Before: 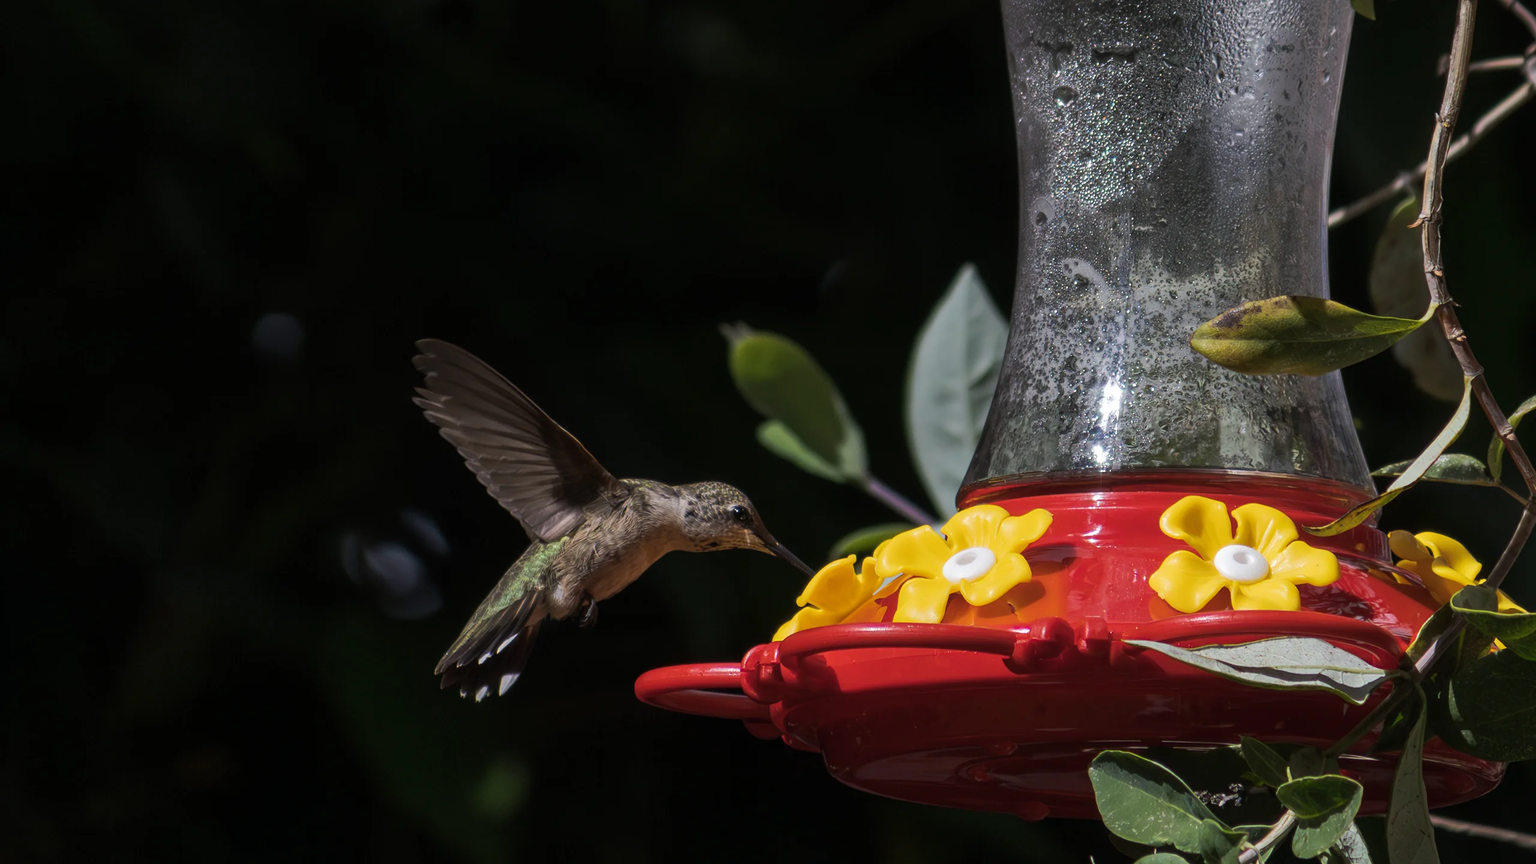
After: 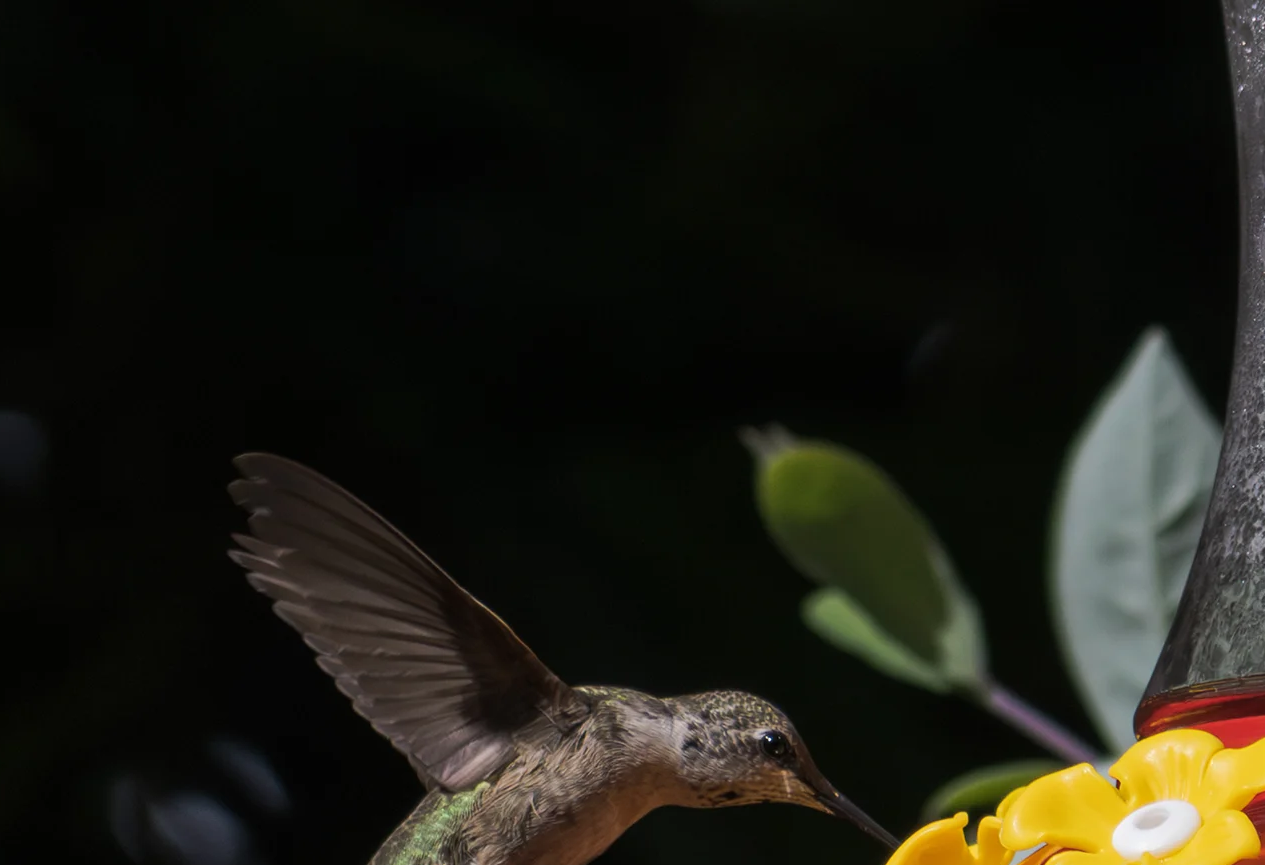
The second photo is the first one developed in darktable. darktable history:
crop: left 17.95%, top 7.81%, right 32.632%, bottom 32.09%
